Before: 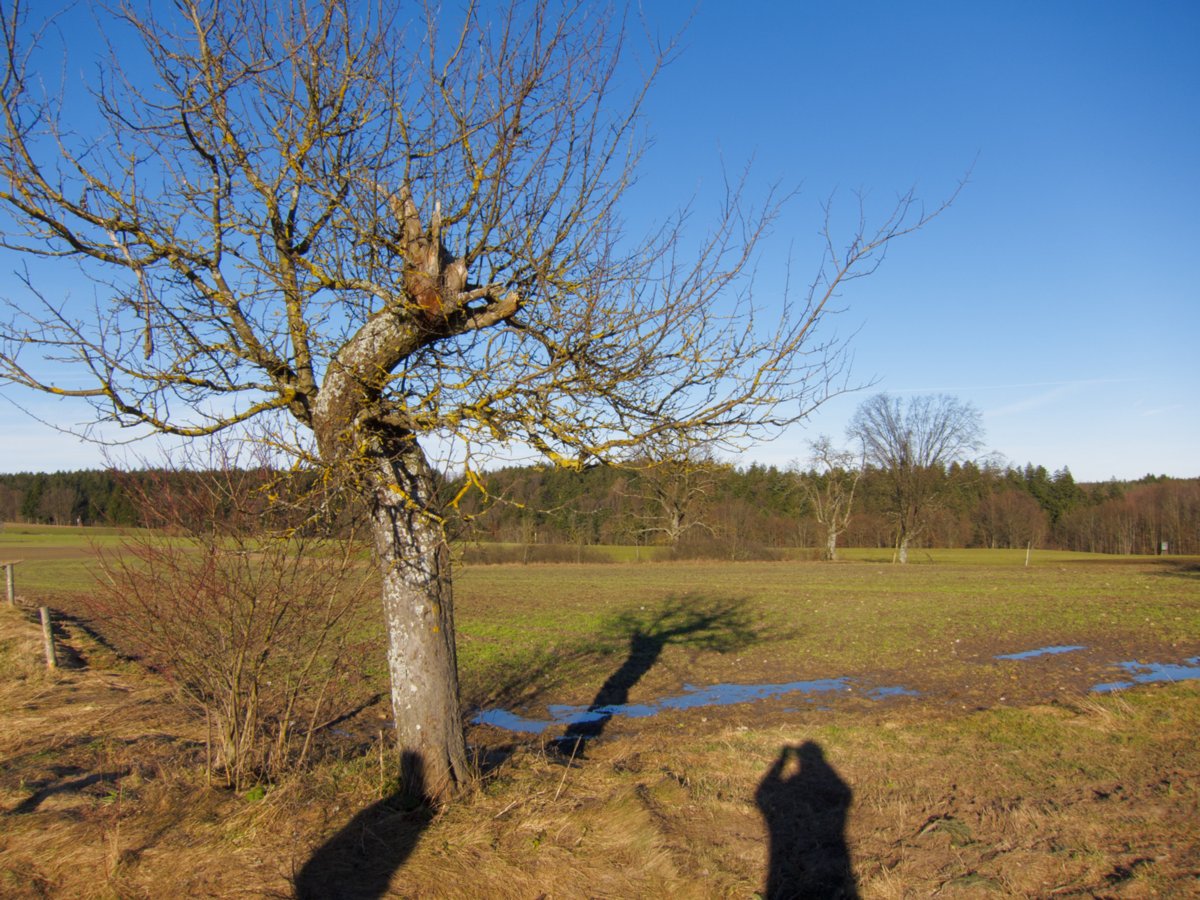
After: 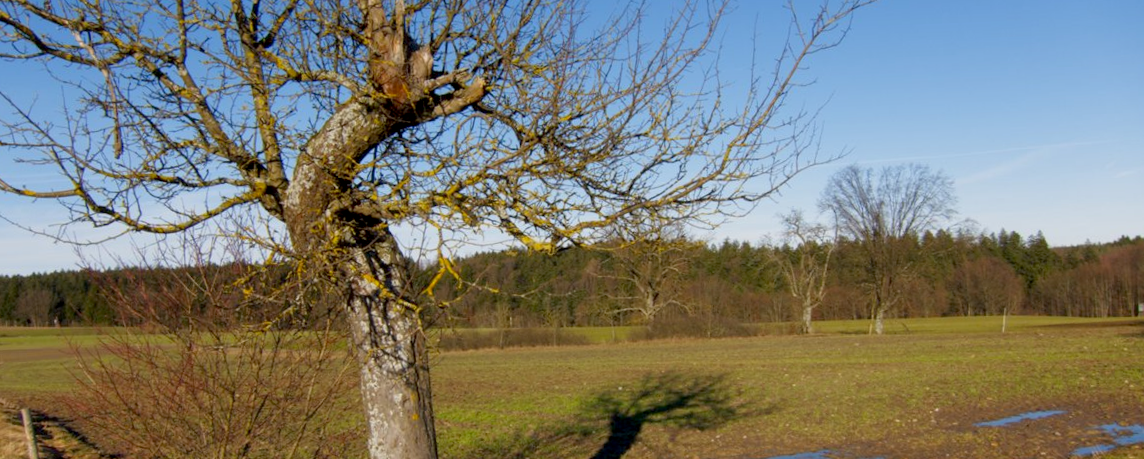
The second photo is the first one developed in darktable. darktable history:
rotate and perspective: rotation -2.12°, lens shift (vertical) 0.009, lens shift (horizontal) -0.008, automatic cropping original format, crop left 0.036, crop right 0.964, crop top 0.05, crop bottom 0.959
crop and rotate: top 23.043%, bottom 23.437%
exposure: black level correction 0.009, exposure -0.159 EV, compensate highlight preservation false
